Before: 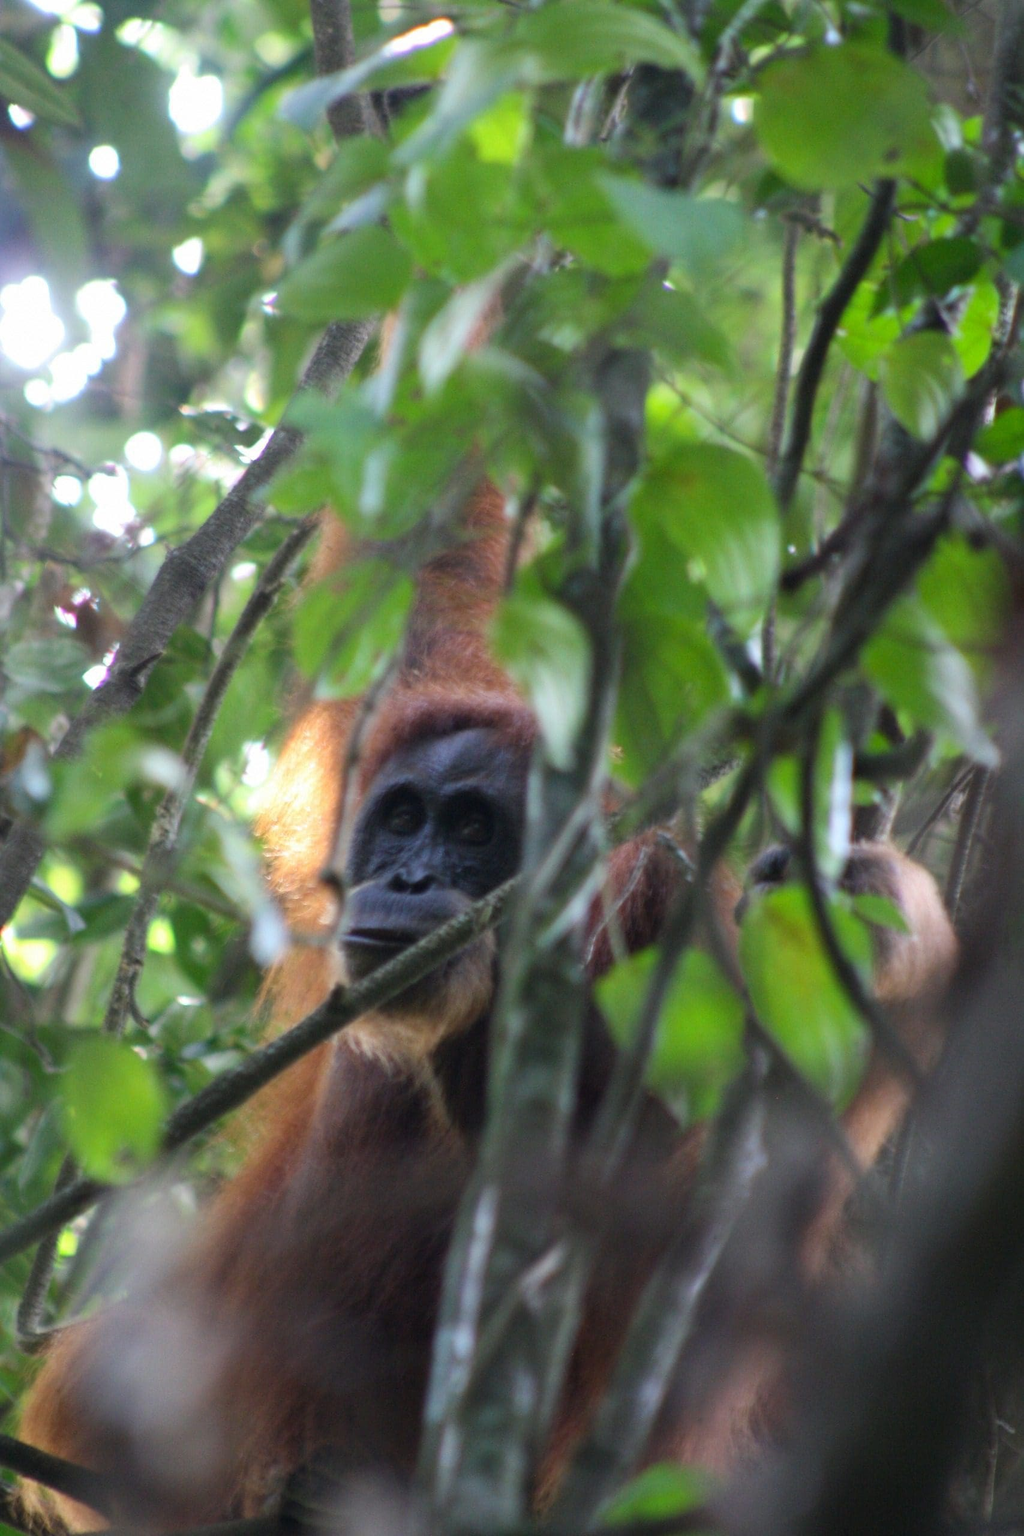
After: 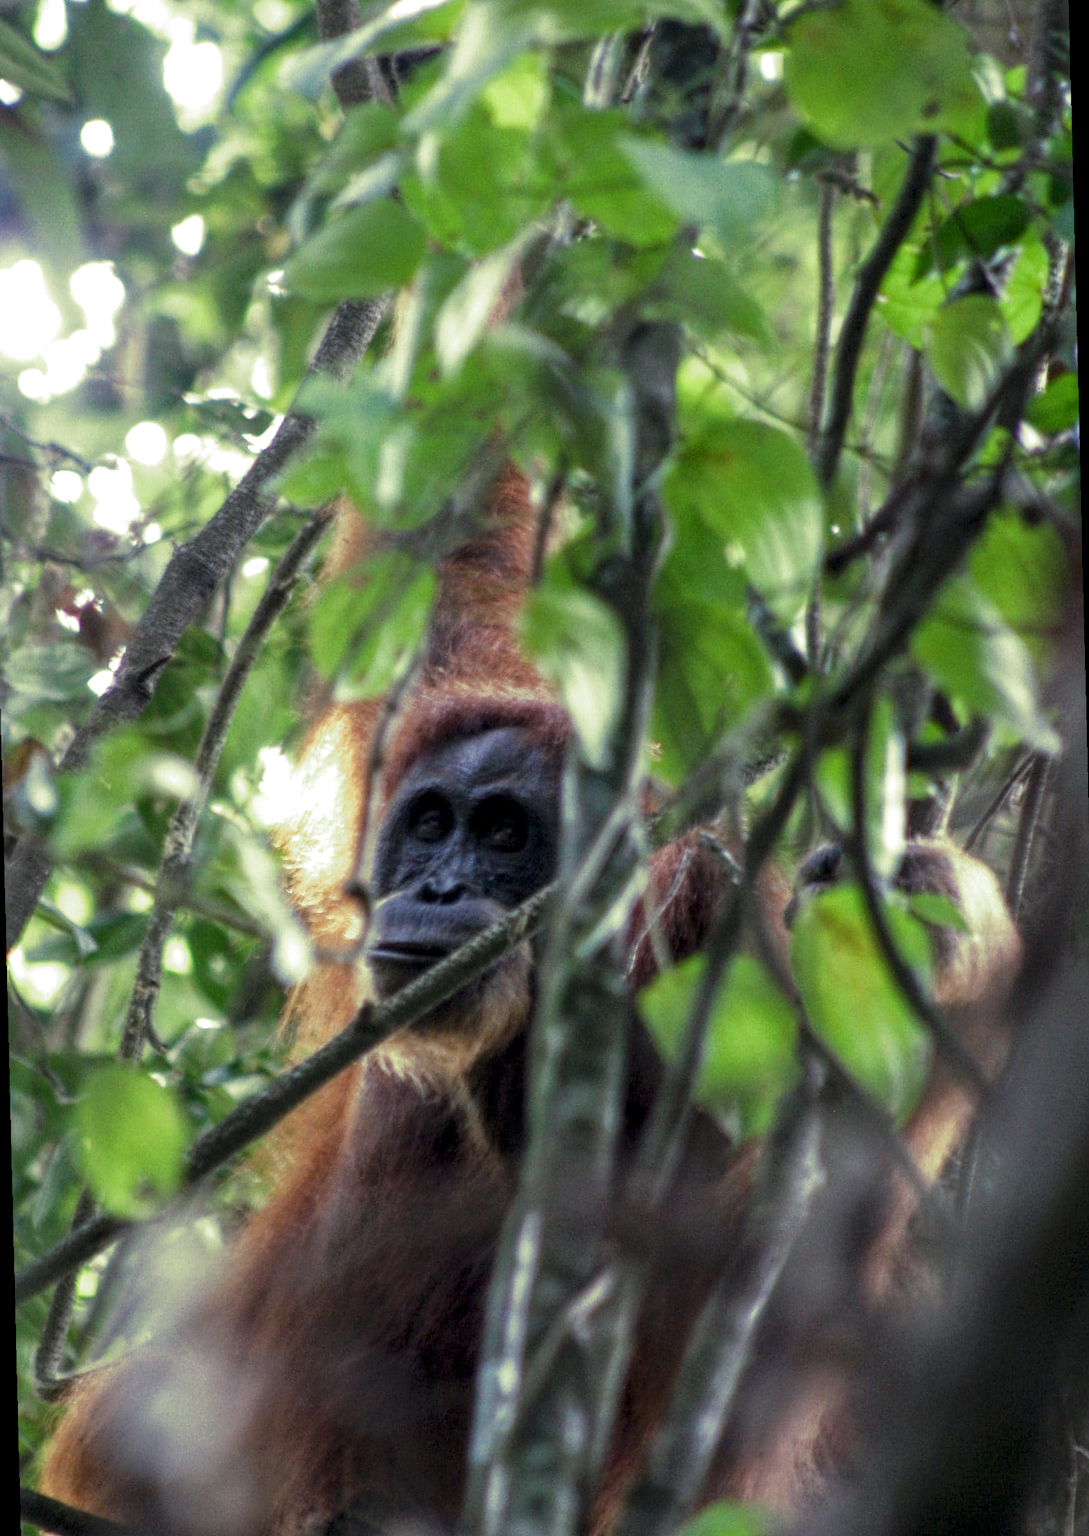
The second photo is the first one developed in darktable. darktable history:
local contrast: highlights 100%, shadows 100%, detail 200%, midtone range 0.2
split-toning: shadows › hue 290.82°, shadows › saturation 0.34, highlights › saturation 0.38, balance 0, compress 50%
rotate and perspective: rotation -1.42°, crop left 0.016, crop right 0.984, crop top 0.035, crop bottom 0.965
